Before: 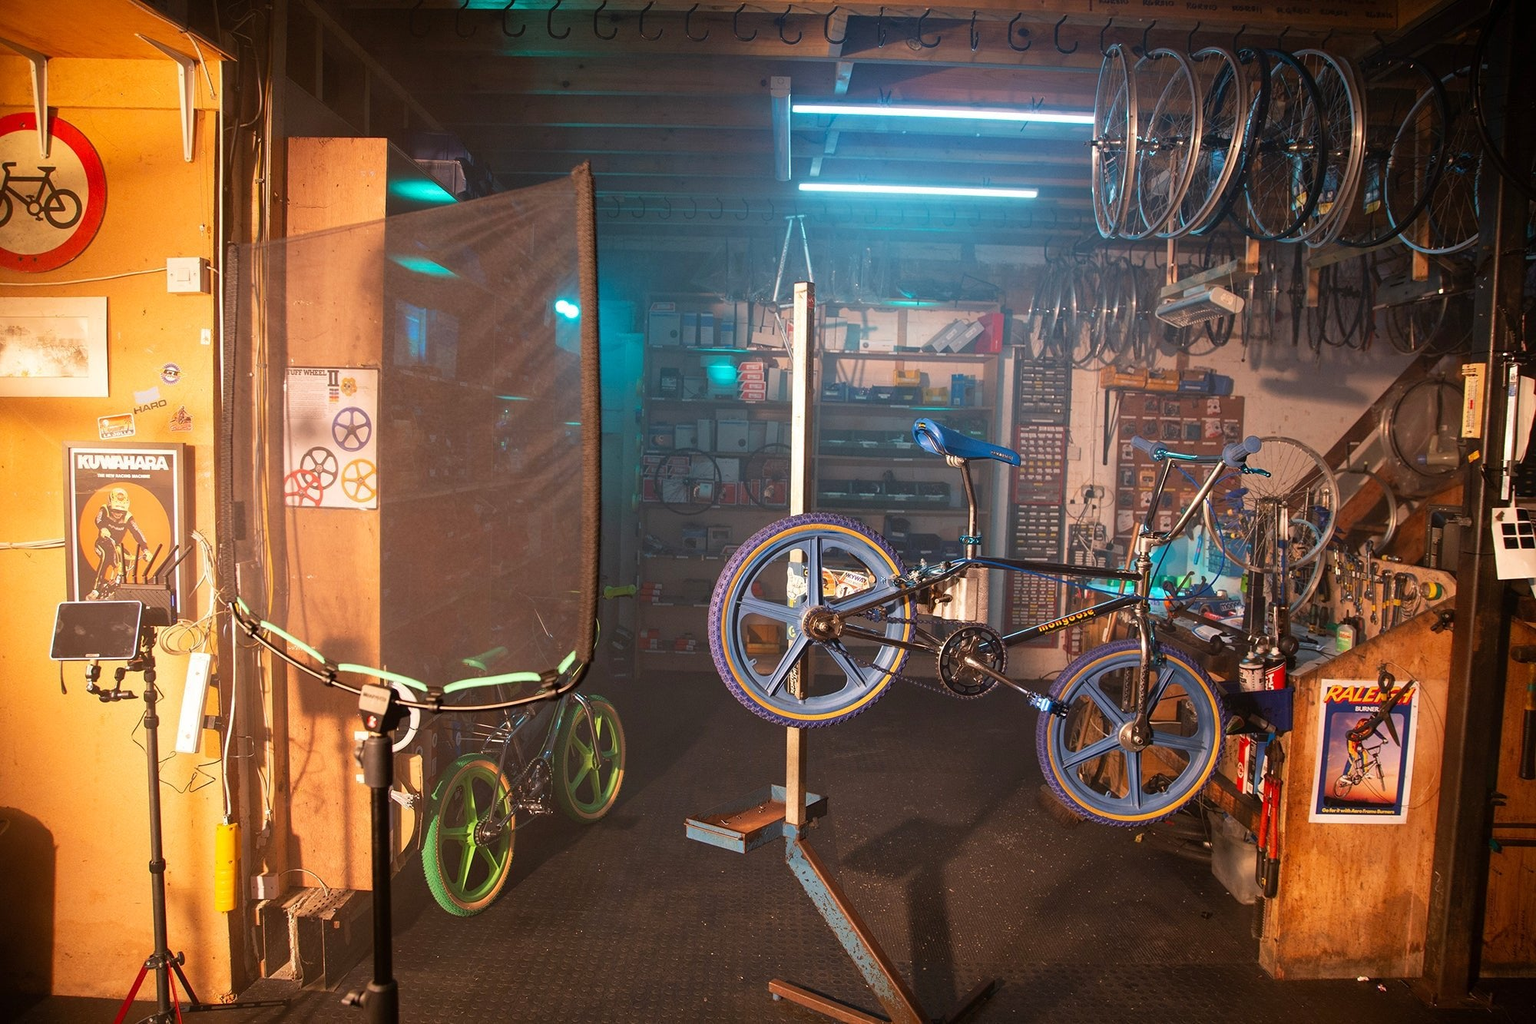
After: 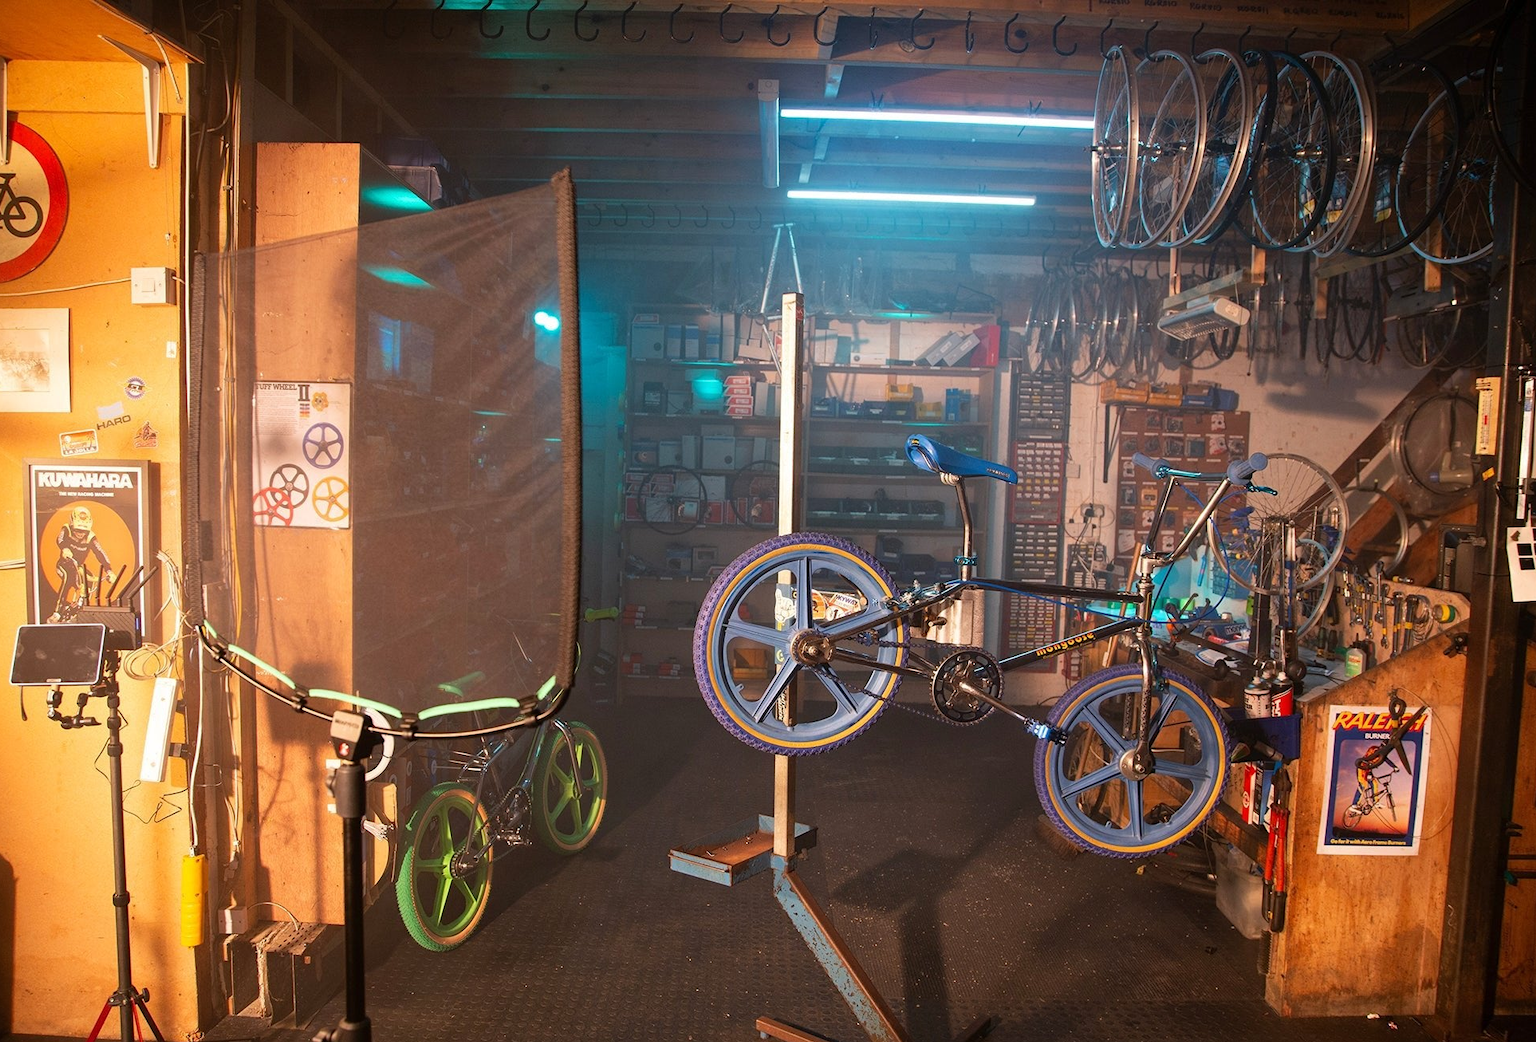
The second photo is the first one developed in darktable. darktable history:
crop and rotate: left 2.663%, right 1.024%, bottom 1.888%
